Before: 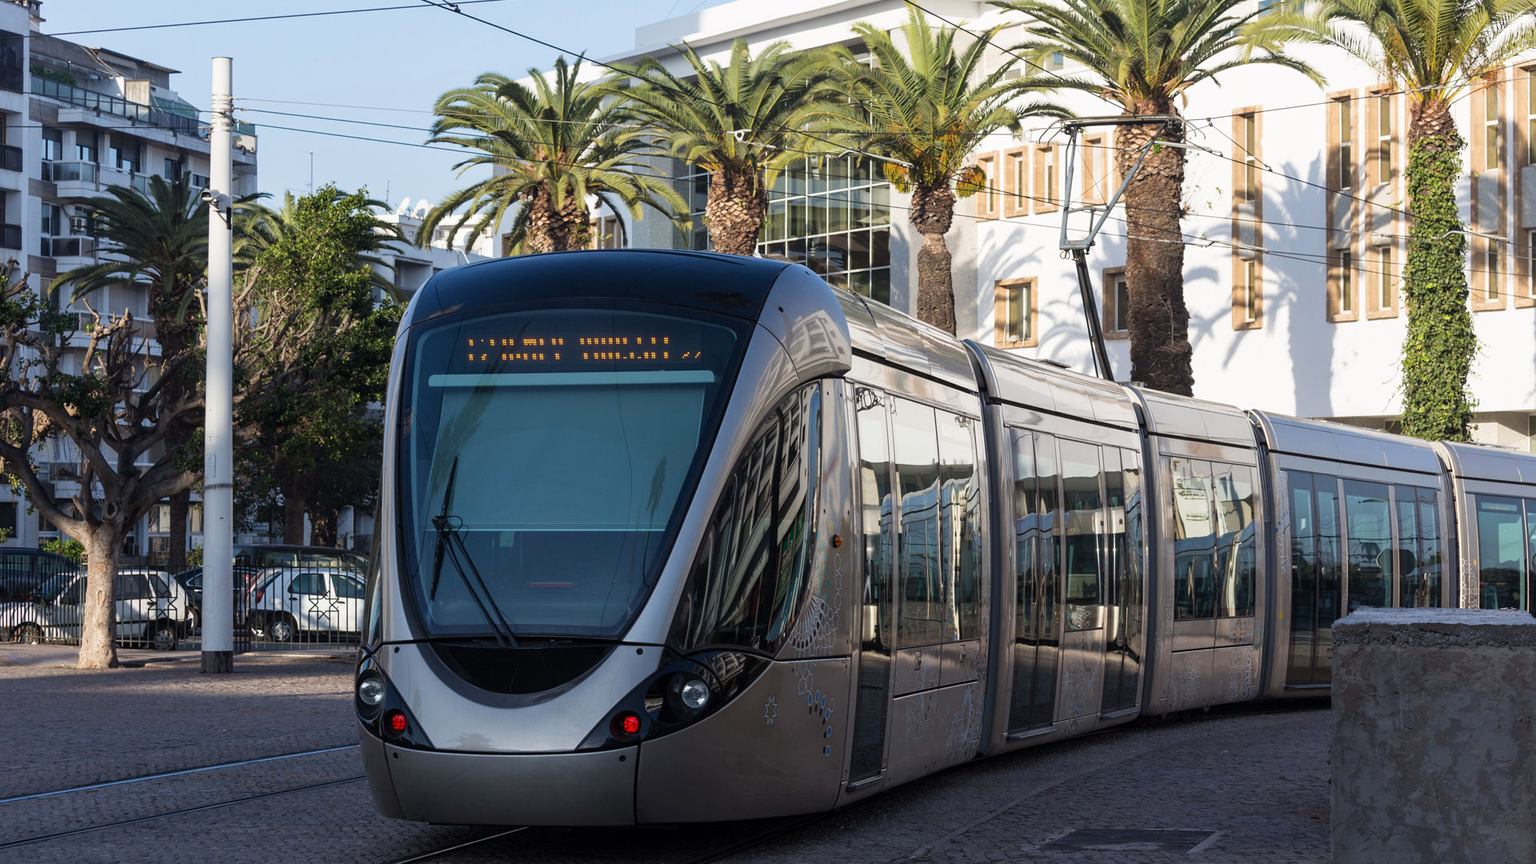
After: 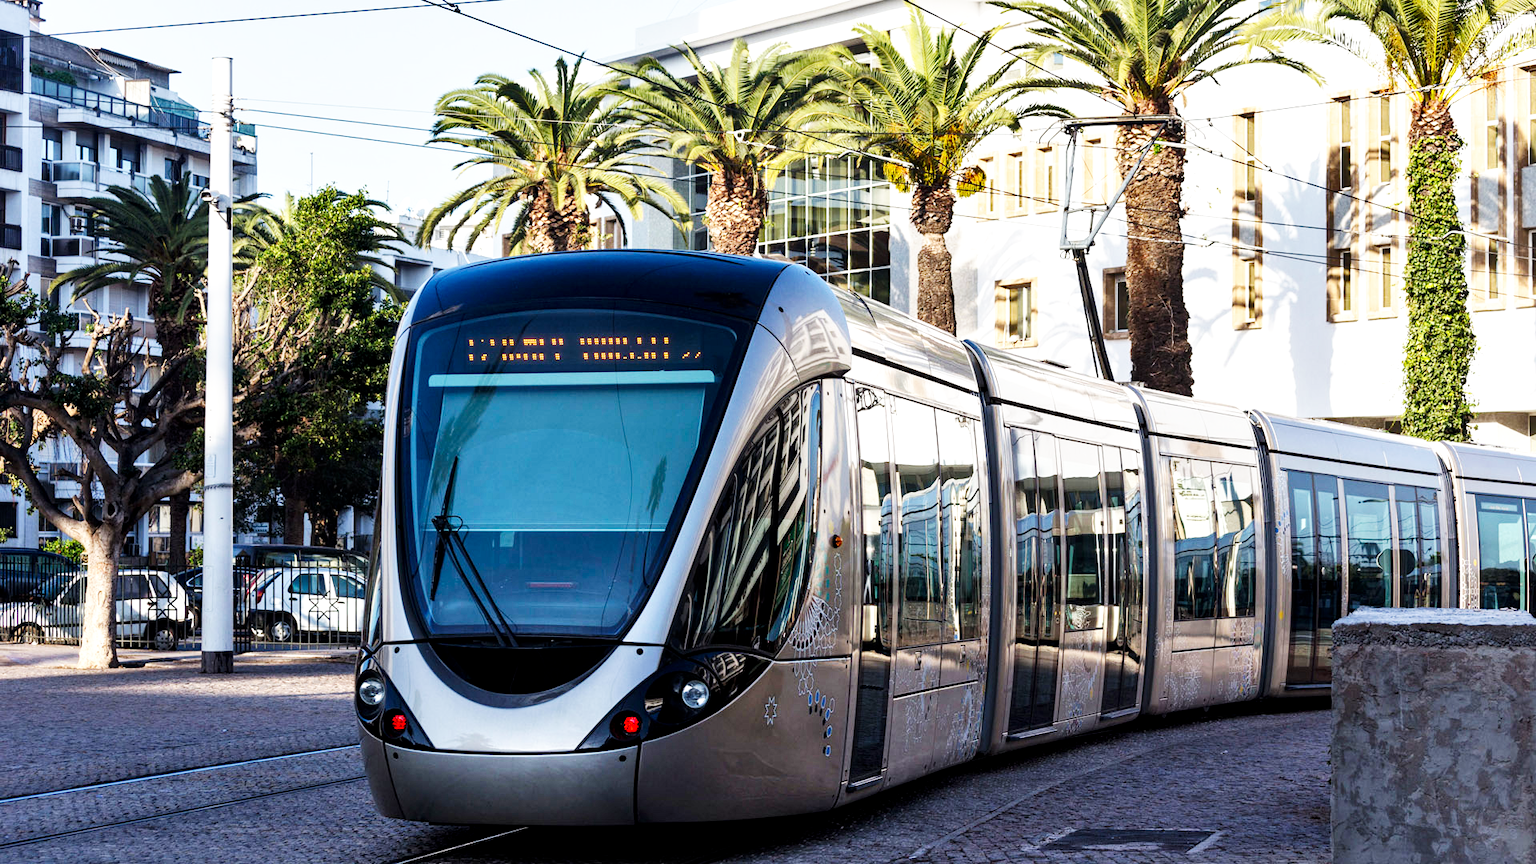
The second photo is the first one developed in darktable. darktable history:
base curve: curves: ch0 [(0, 0) (0.007, 0.004) (0.027, 0.03) (0.046, 0.07) (0.207, 0.54) (0.442, 0.872) (0.673, 0.972) (1, 1)], preserve colors none
shadows and highlights: soften with gaussian
local contrast: highlights 100%, shadows 100%, detail 120%, midtone range 0.2
exposure: black level correction 0.001, compensate highlight preservation false
